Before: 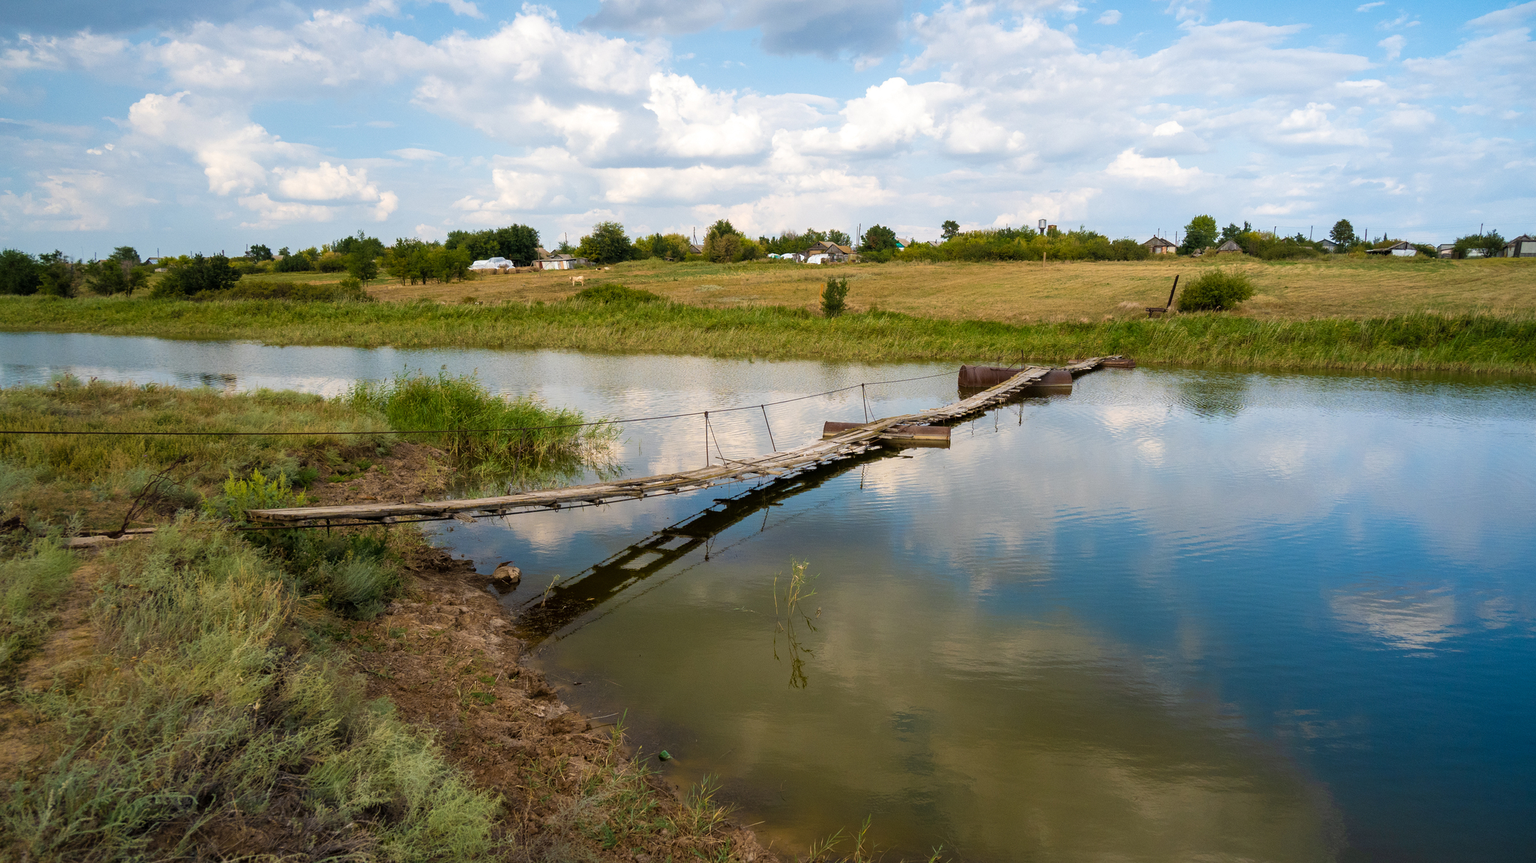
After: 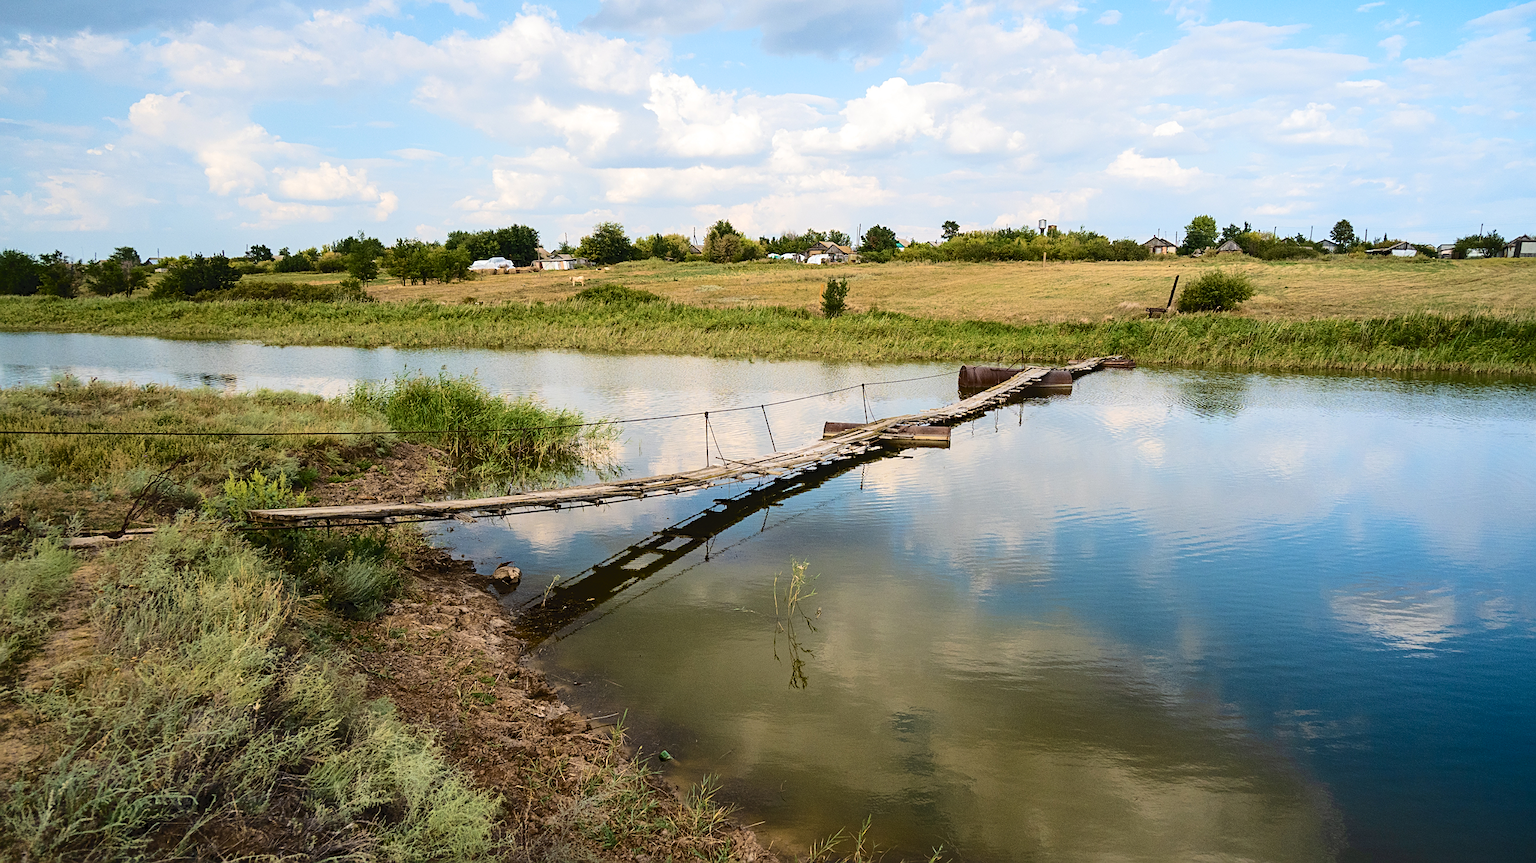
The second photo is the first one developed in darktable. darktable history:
sharpen: amount 0.5
tone curve: curves: ch0 [(0, 0) (0.003, 0.049) (0.011, 0.052) (0.025, 0.057) (0.044, 0.069) (0.069, 0.076) (0.1, 0.09) (0.136, 0.111) (0.177, 0.15) (0.224, 0.197) (0.277, 0.267) (0.335, 0.366) (0.399, 0.477) (0.468, 0.561) (0.543, 0.651) (0.623, 0.733) (0.709, 0.804) (0.801, 0.869) (0.898, 0.924) (1, 1)], color space Lab, independent channels, preserve colors none
